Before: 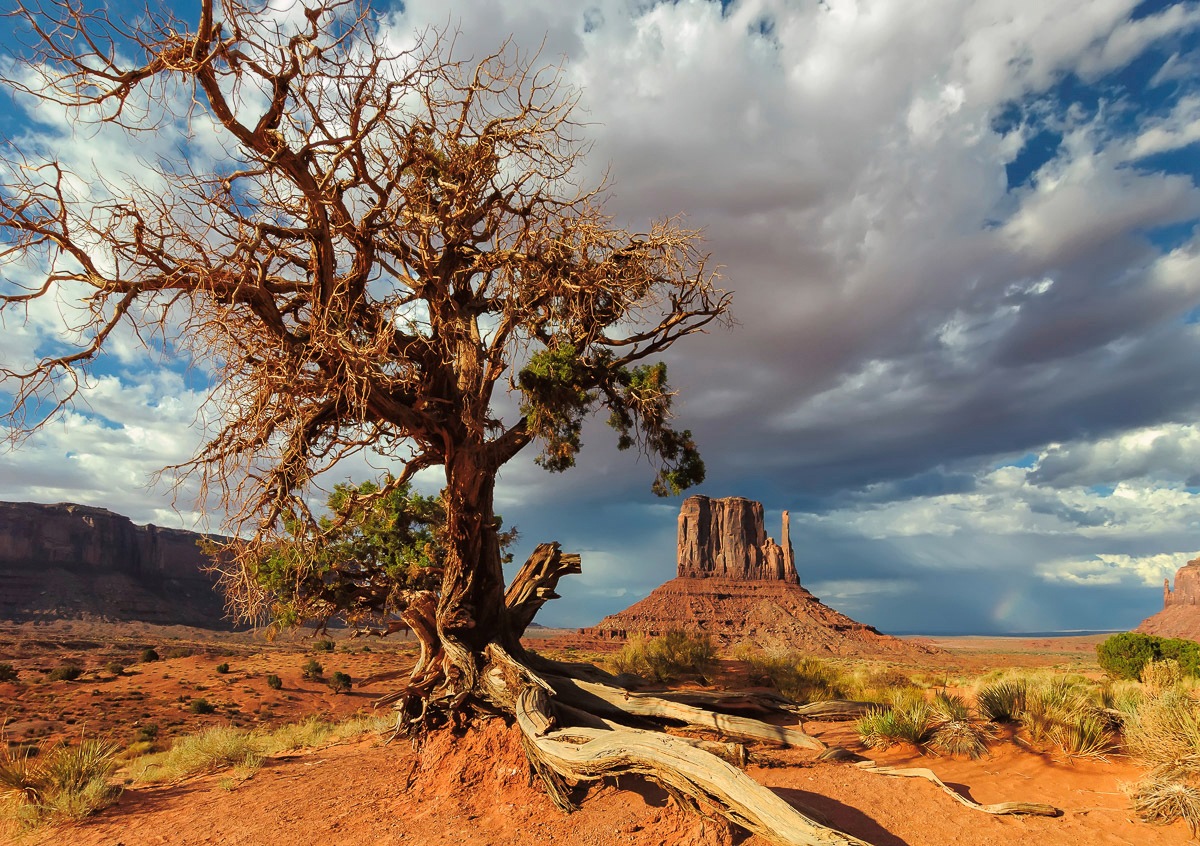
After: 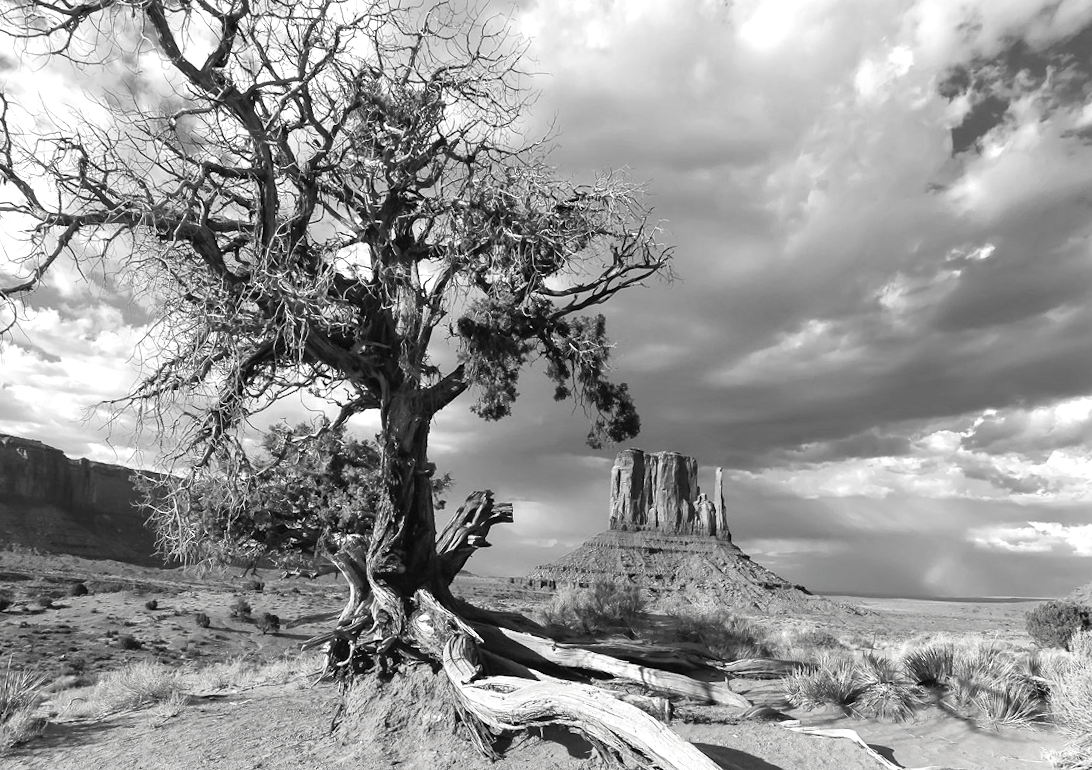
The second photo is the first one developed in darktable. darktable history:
contrast brightness saturation: saturation -0.997
crop and rotate: angle -2.02°, left 3.073%, top 3.829%, right 1.381%, bottom 0.569%
exposure: exposure 0.631 EV, compensate highlight preservation false
velvia: strength 56.15%
